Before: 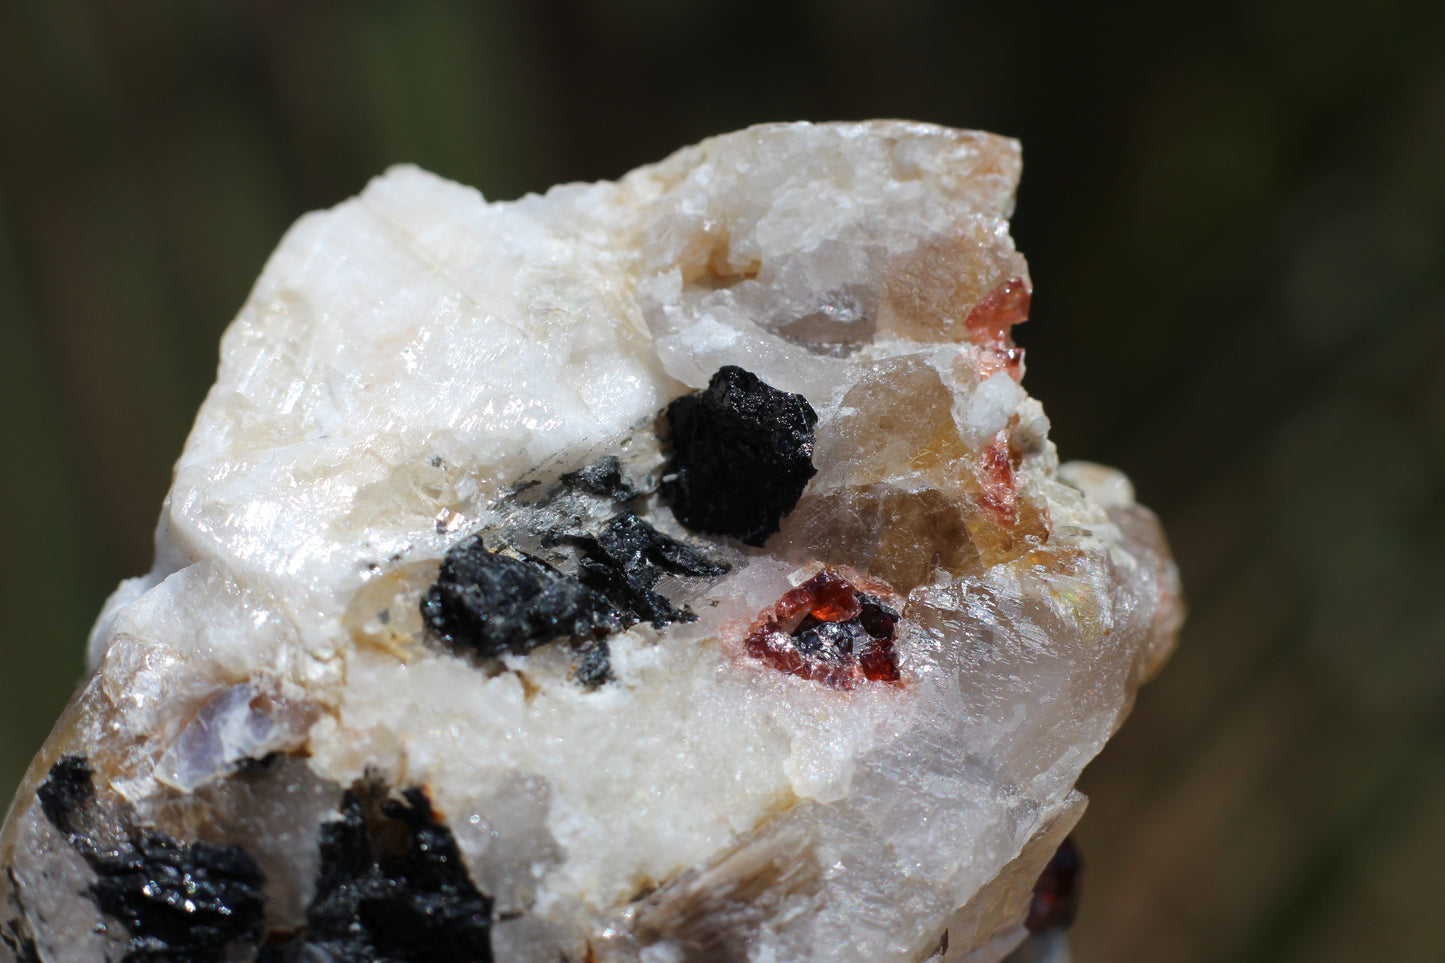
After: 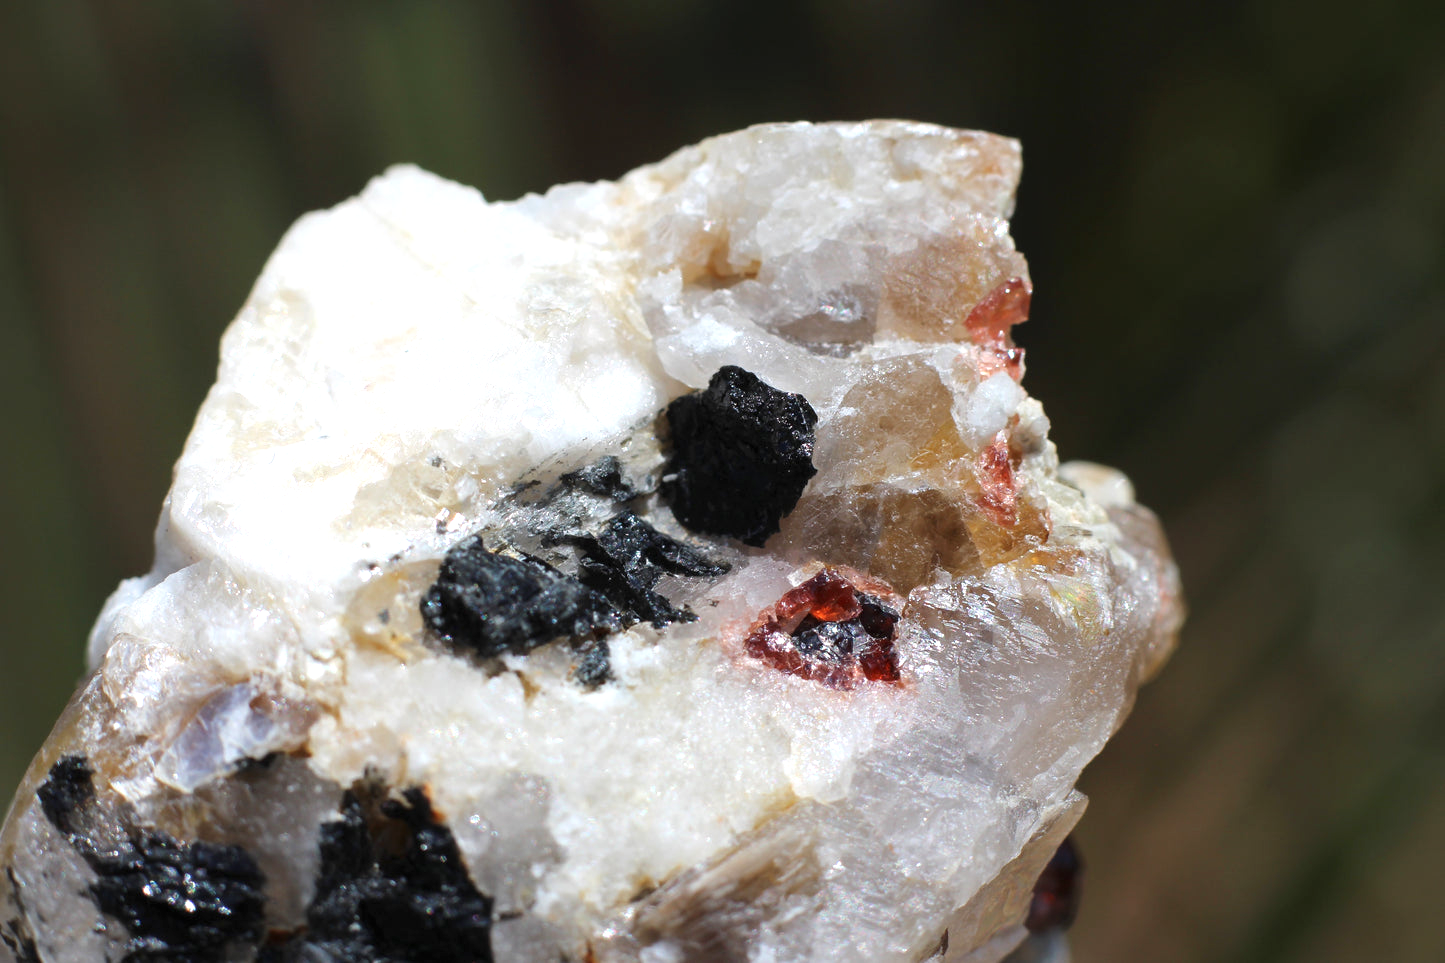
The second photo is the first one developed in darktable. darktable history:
tone equalizer: -7 EV 0.133 EV
exposure: black level correction 0, exposure 0.499 EV, compensate highlight preservation false
